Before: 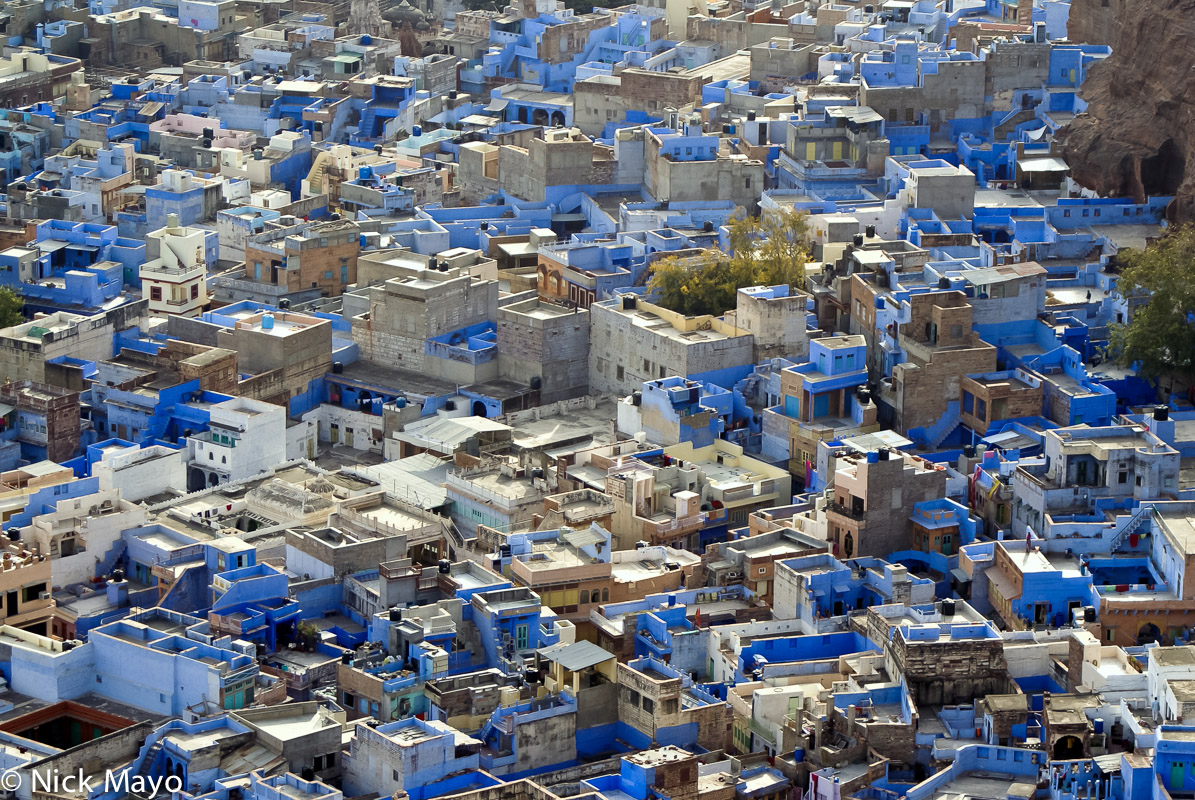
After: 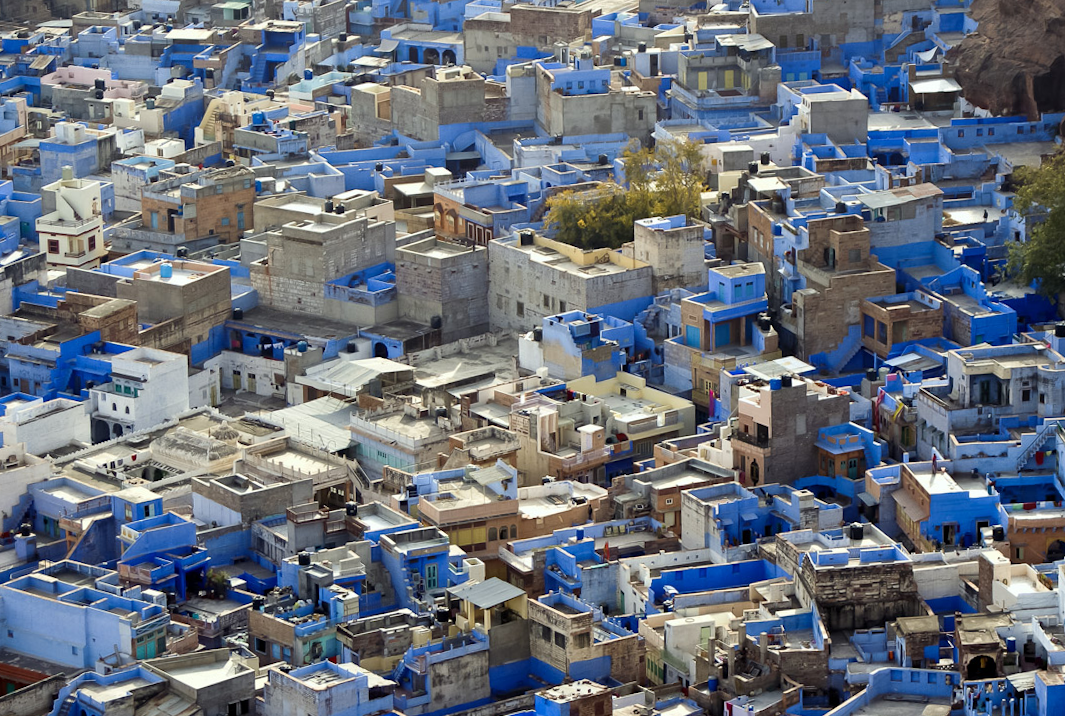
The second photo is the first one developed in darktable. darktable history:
crop and rotate: angle 2.07°, left 6.091%, top 5.681%
